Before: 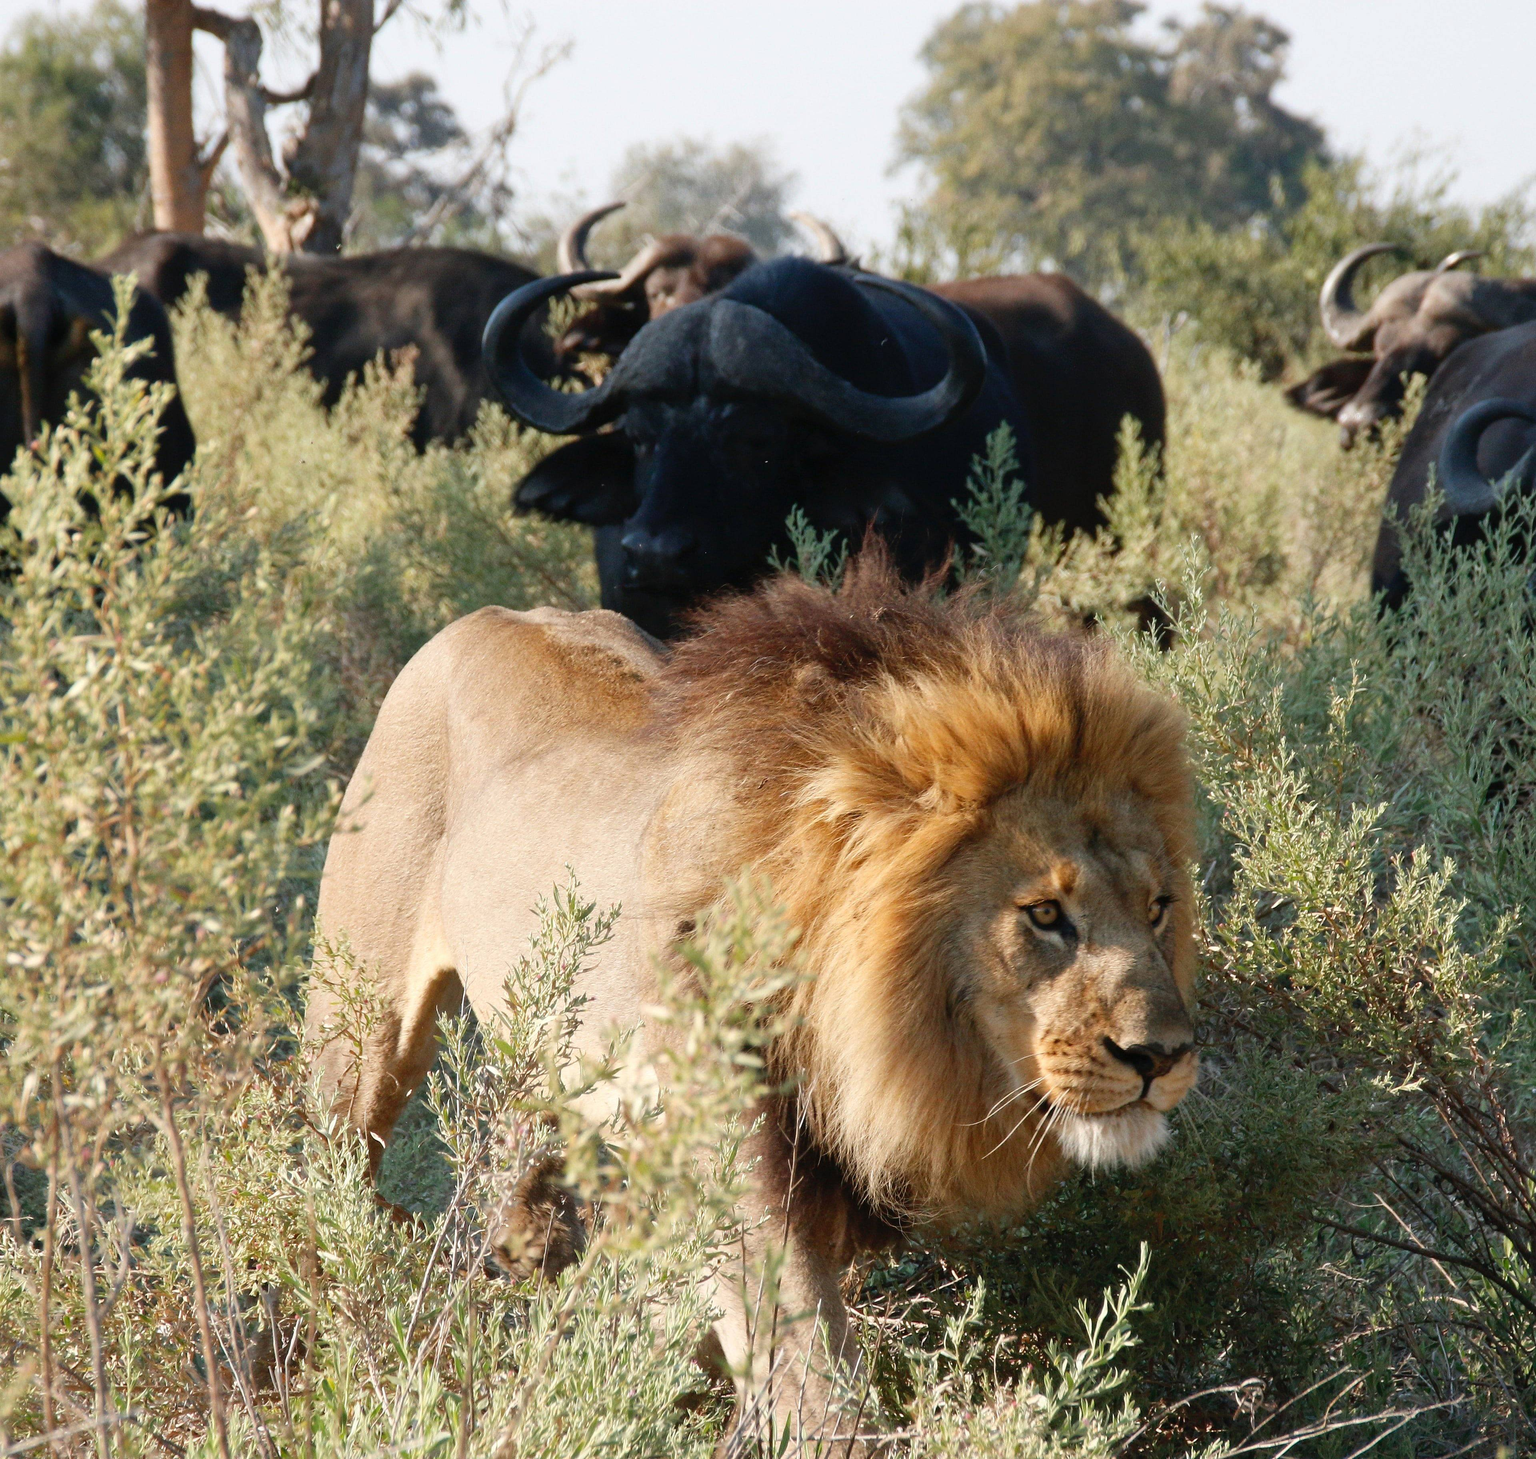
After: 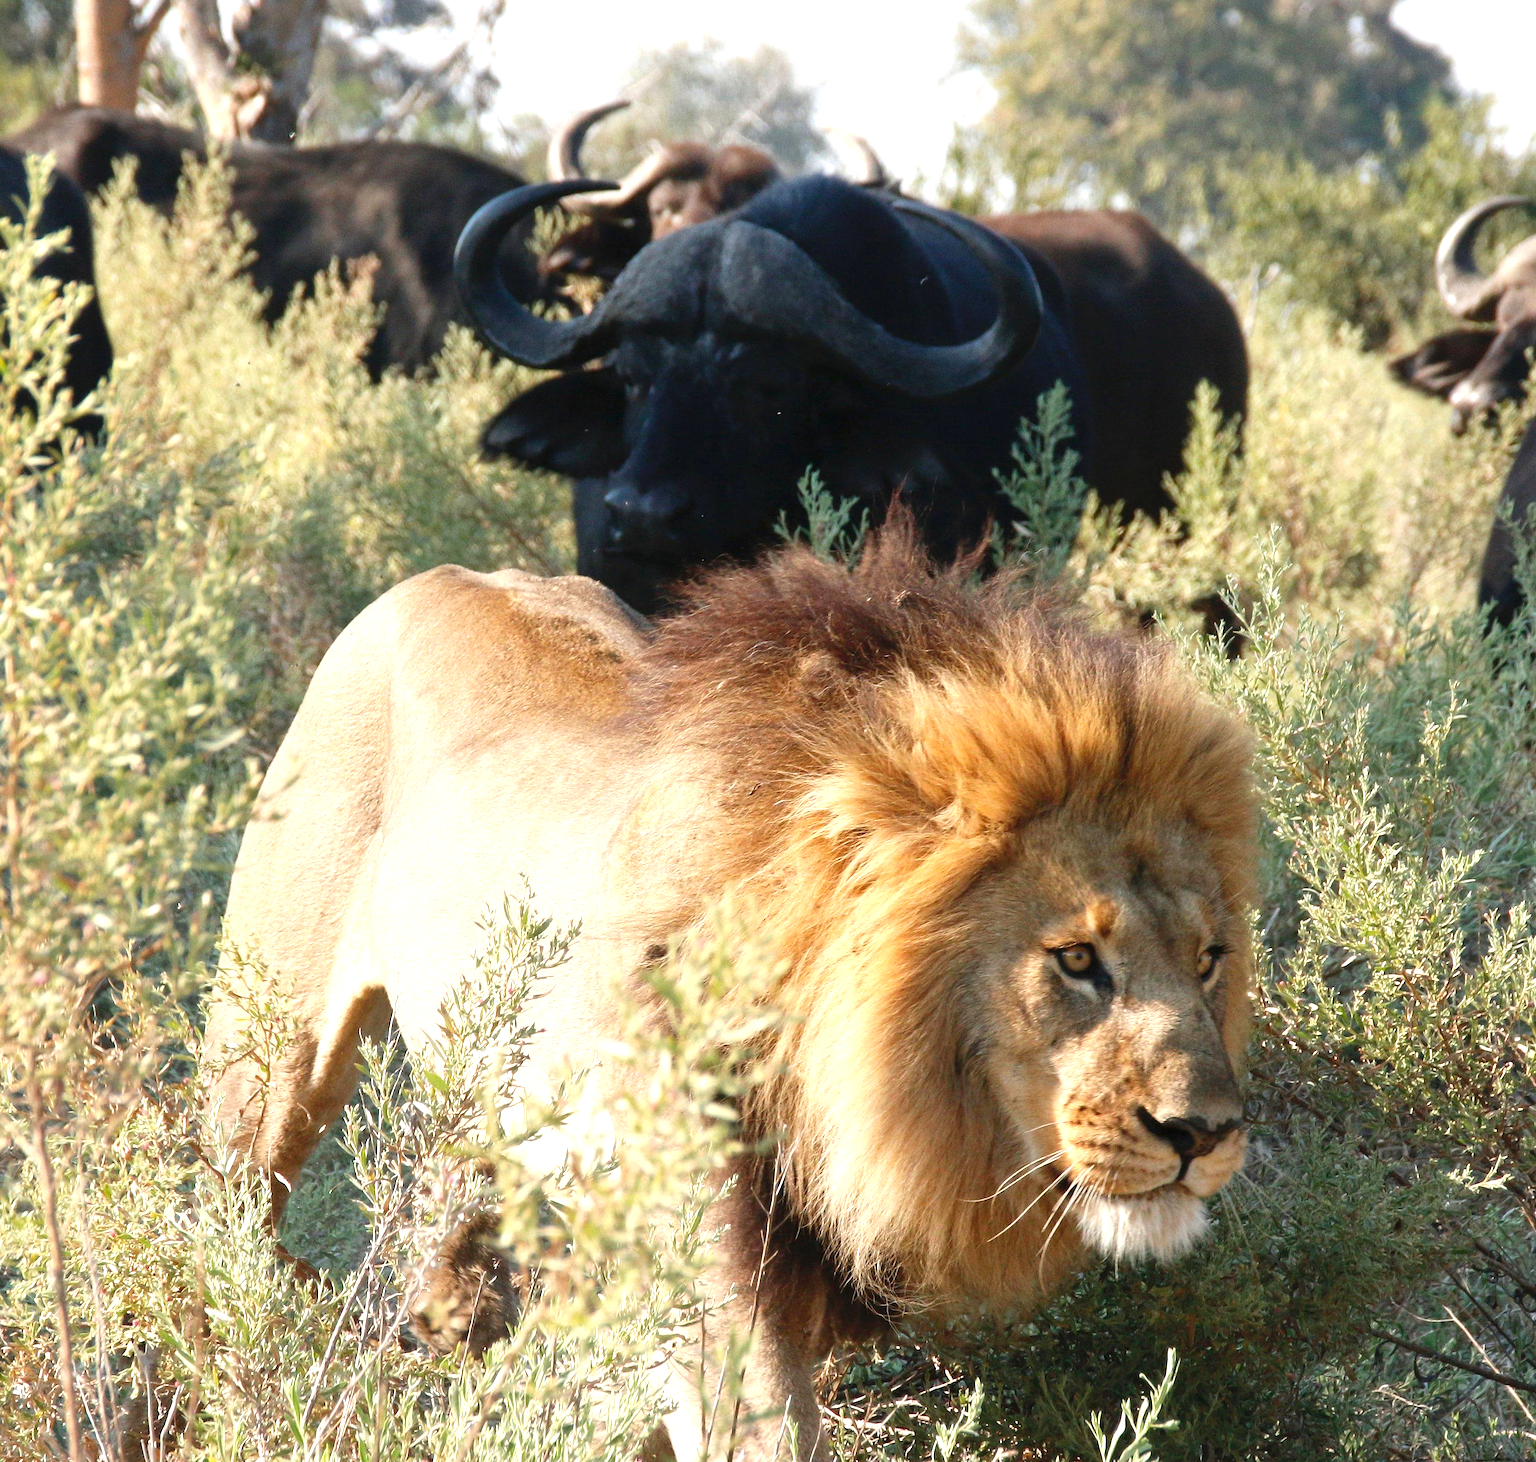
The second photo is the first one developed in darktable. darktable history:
crop and rotate: angle -3.04°, left 5.199%, top 5.188%, right 4.691%, bottom 4.493%
exposure: exposure 0.693 EV, compensate highlight preservation false
